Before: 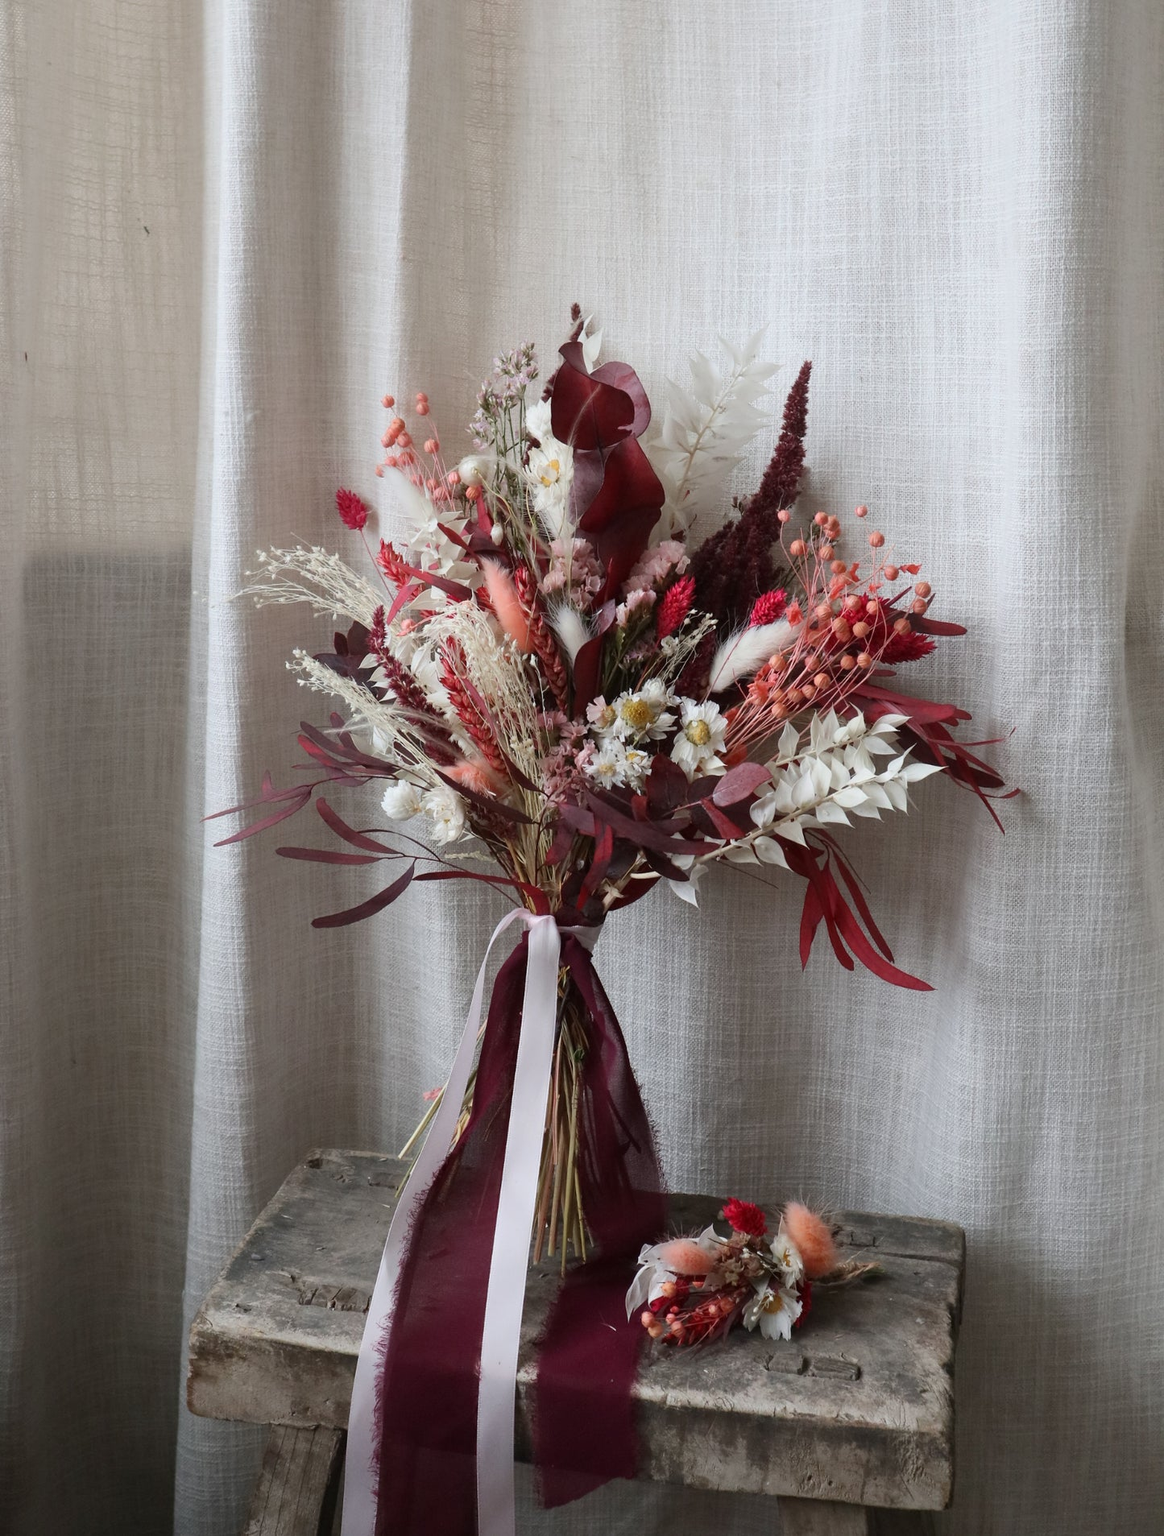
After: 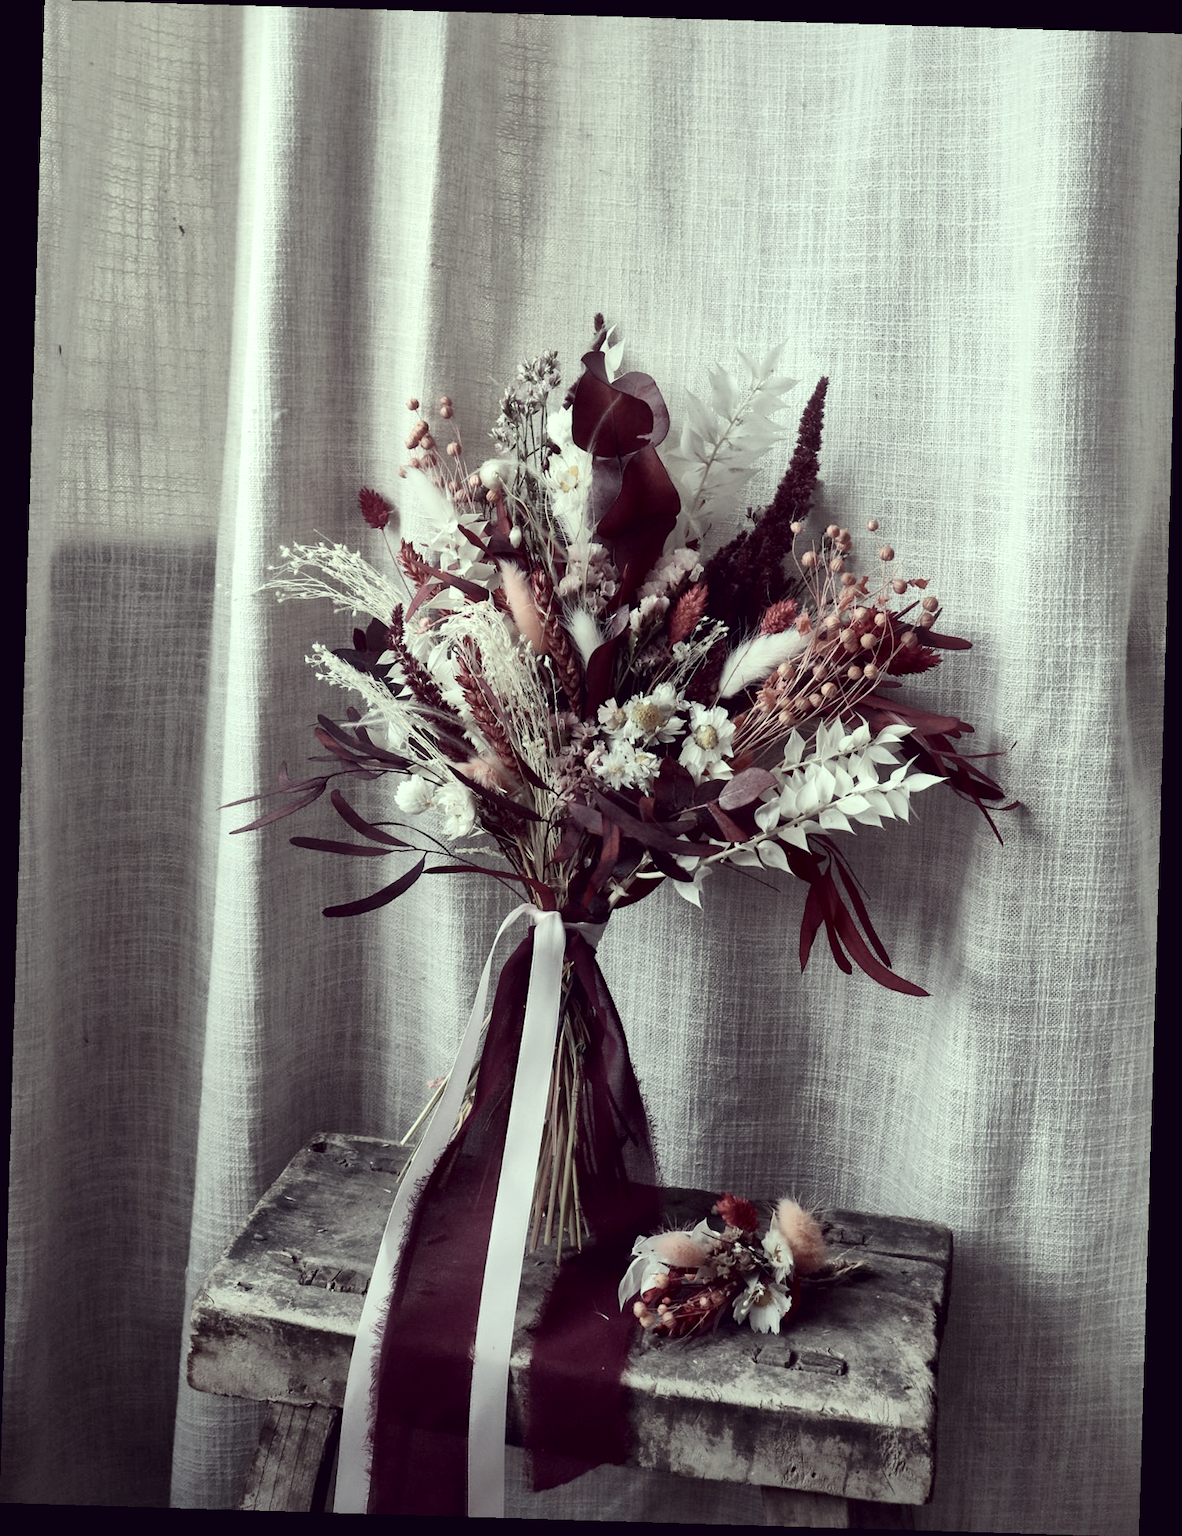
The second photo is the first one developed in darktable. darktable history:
contrast brightness saturation: contrast 0.28
shadows and highlights: on, module defaults
local contrast: mode bilateral grid, contrast 20, coarseness 50, detail 179%, midtone range 0.2
color correction: highlights a* -20.17, highlights b* 20.27, shadows a* 20.03, shadows b* -20.46, saturation 0.43
rotate and perspective: rotation 1.72°, automatic cropping off
